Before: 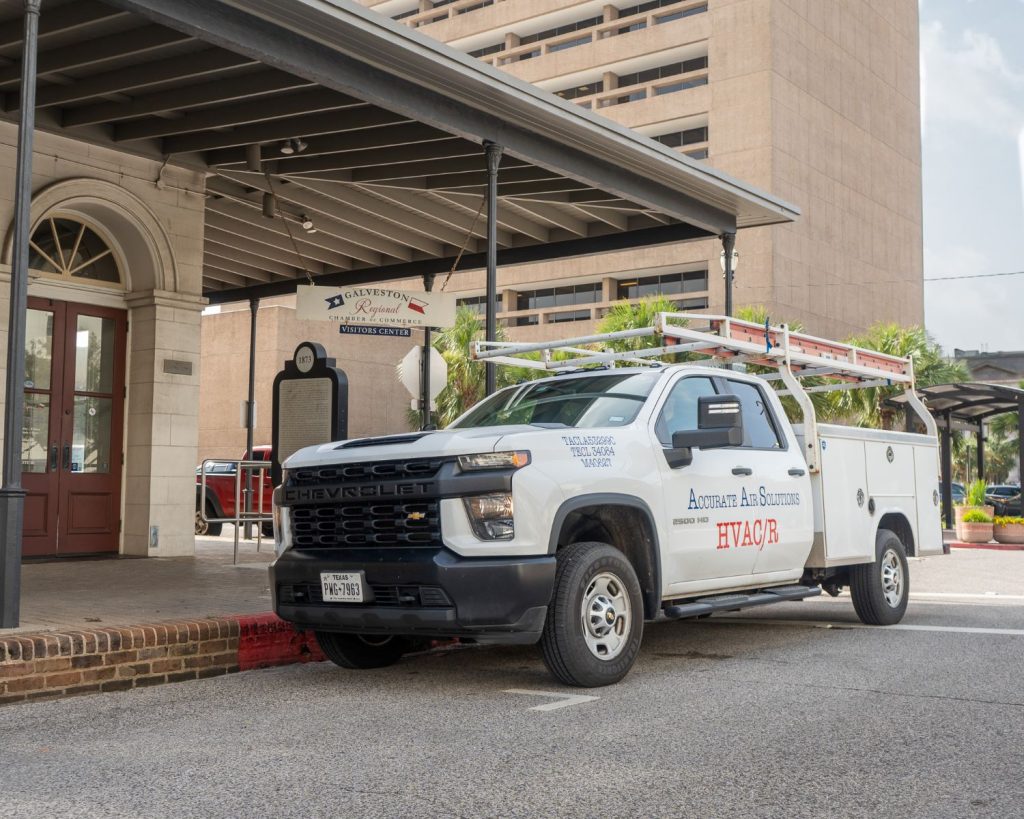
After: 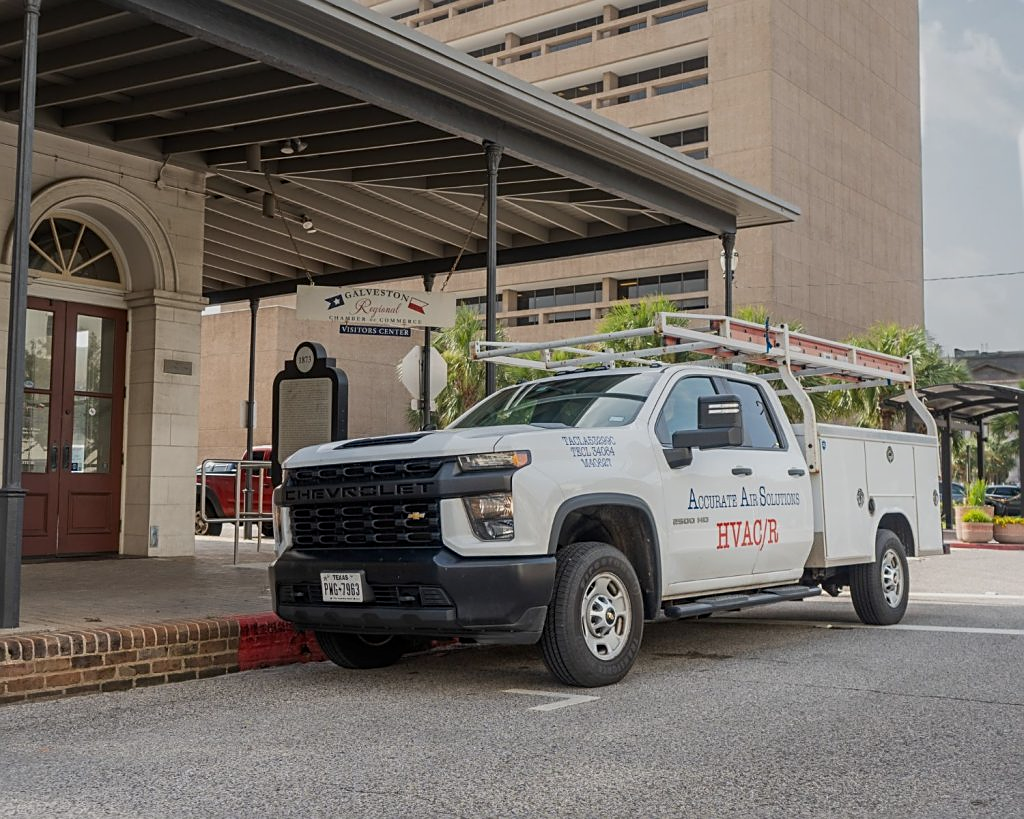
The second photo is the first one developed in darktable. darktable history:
graduated density: rotation 5.63°, offset 76.9
sharpen: on, module defaults
rotate and perspective: automatic cropping off
